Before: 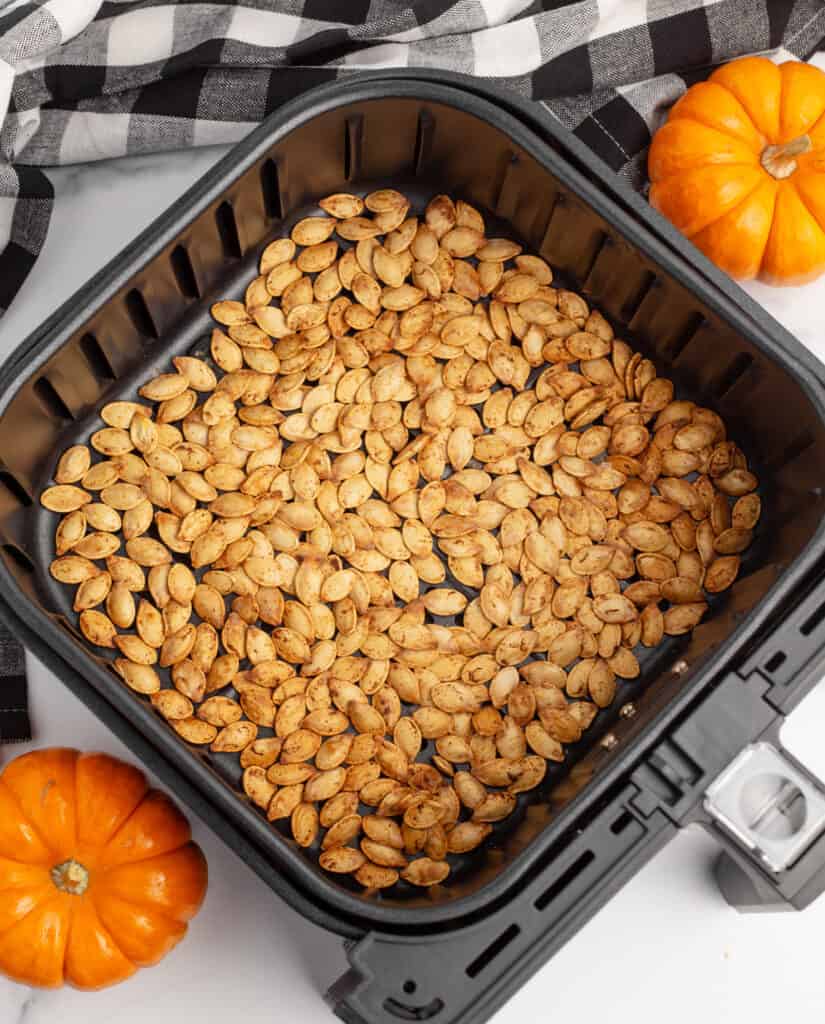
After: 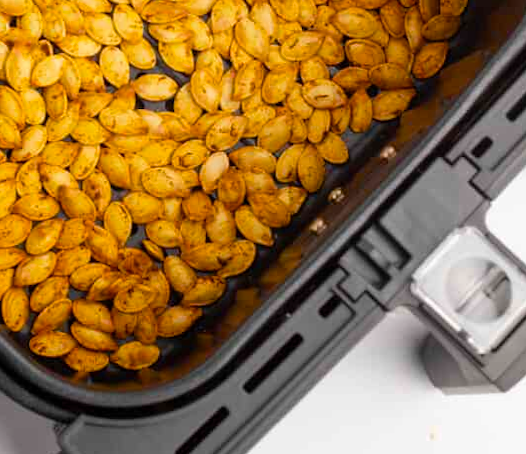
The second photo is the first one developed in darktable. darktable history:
color balance rgb: linear chroma grading › global chroma 15%, perceptual saturation grading › global saturation 30%
crop and rotate: left 35.509%, top 50.238%, bottom 4.934%
rotate and perspective: rotation 0.174°, lens shift (vertical) 0.013, lens shift (horizontal) 0.019, shear 0.001, automatic cropping original format, crop left 0.007, crop right 0.991, crop top 0.016, crop bottom 0.997
